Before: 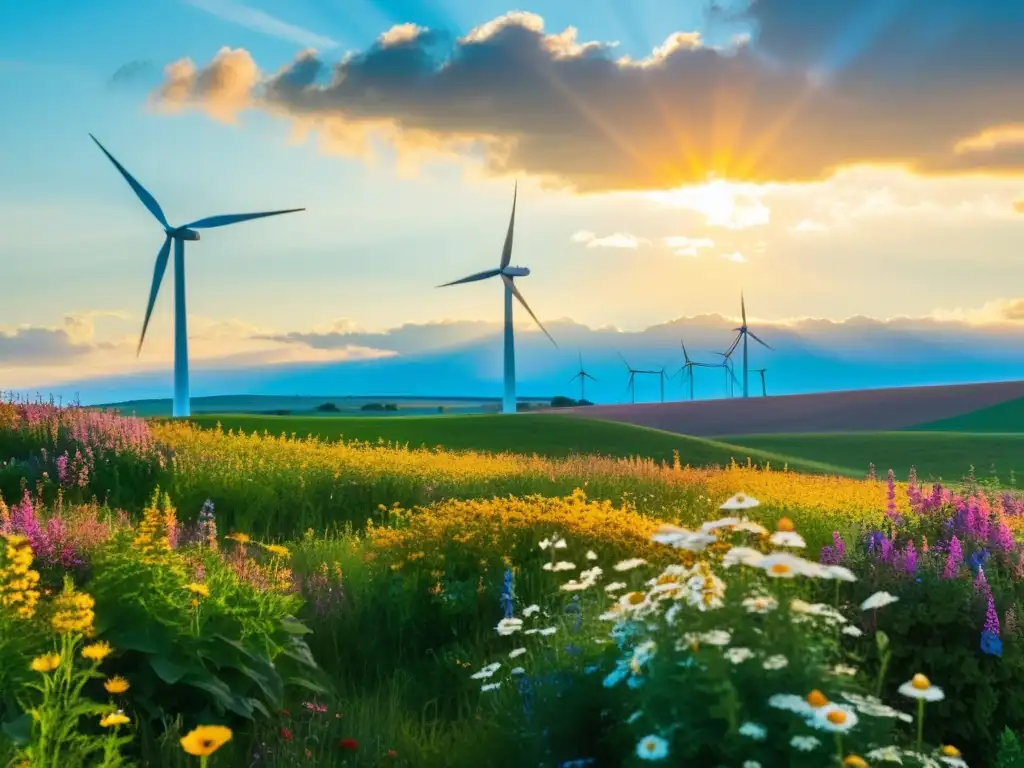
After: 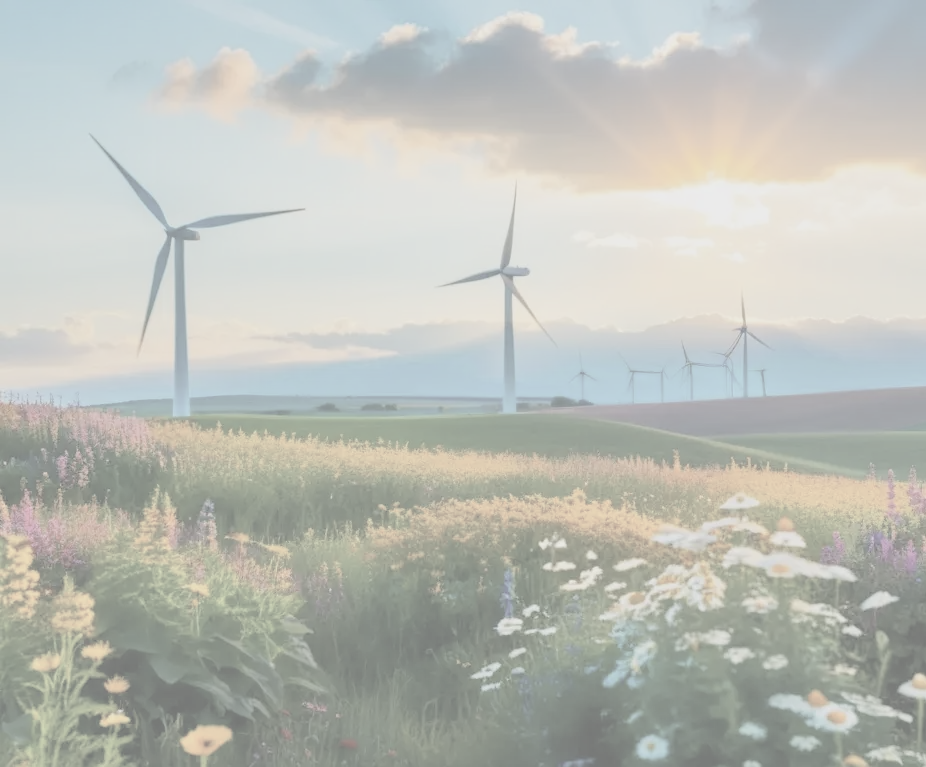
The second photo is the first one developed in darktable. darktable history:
crop: right 9.509%, bottom 0.031%
contrast brightness saturation: contrast -0.32, brightness 0.75, saturation -0.78
